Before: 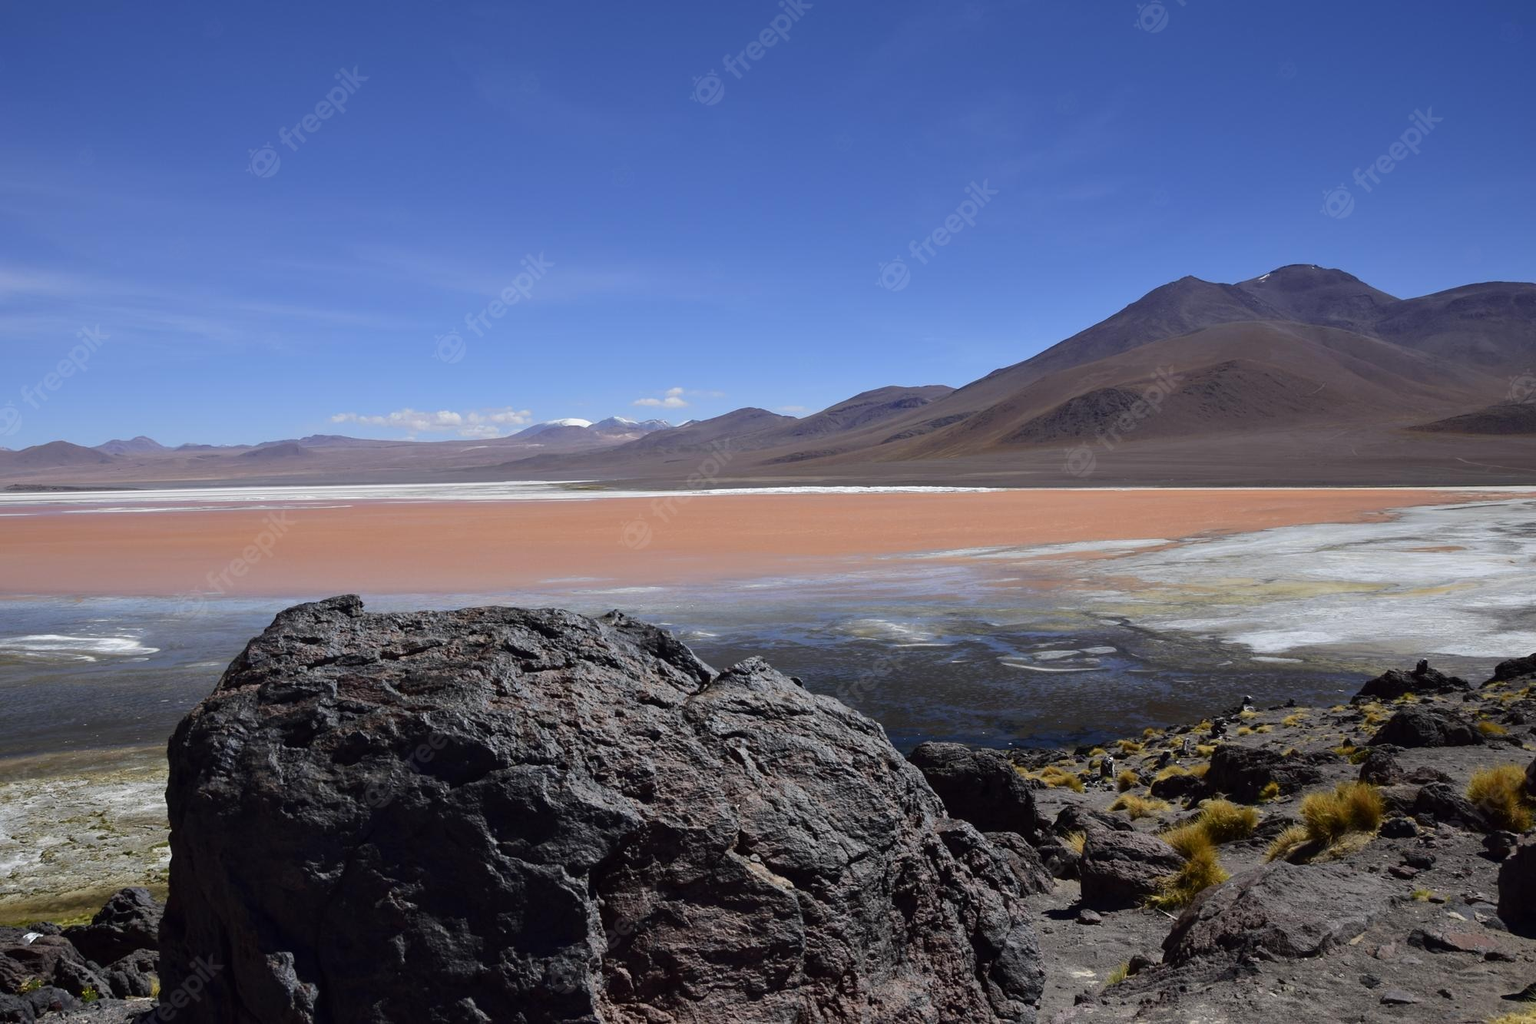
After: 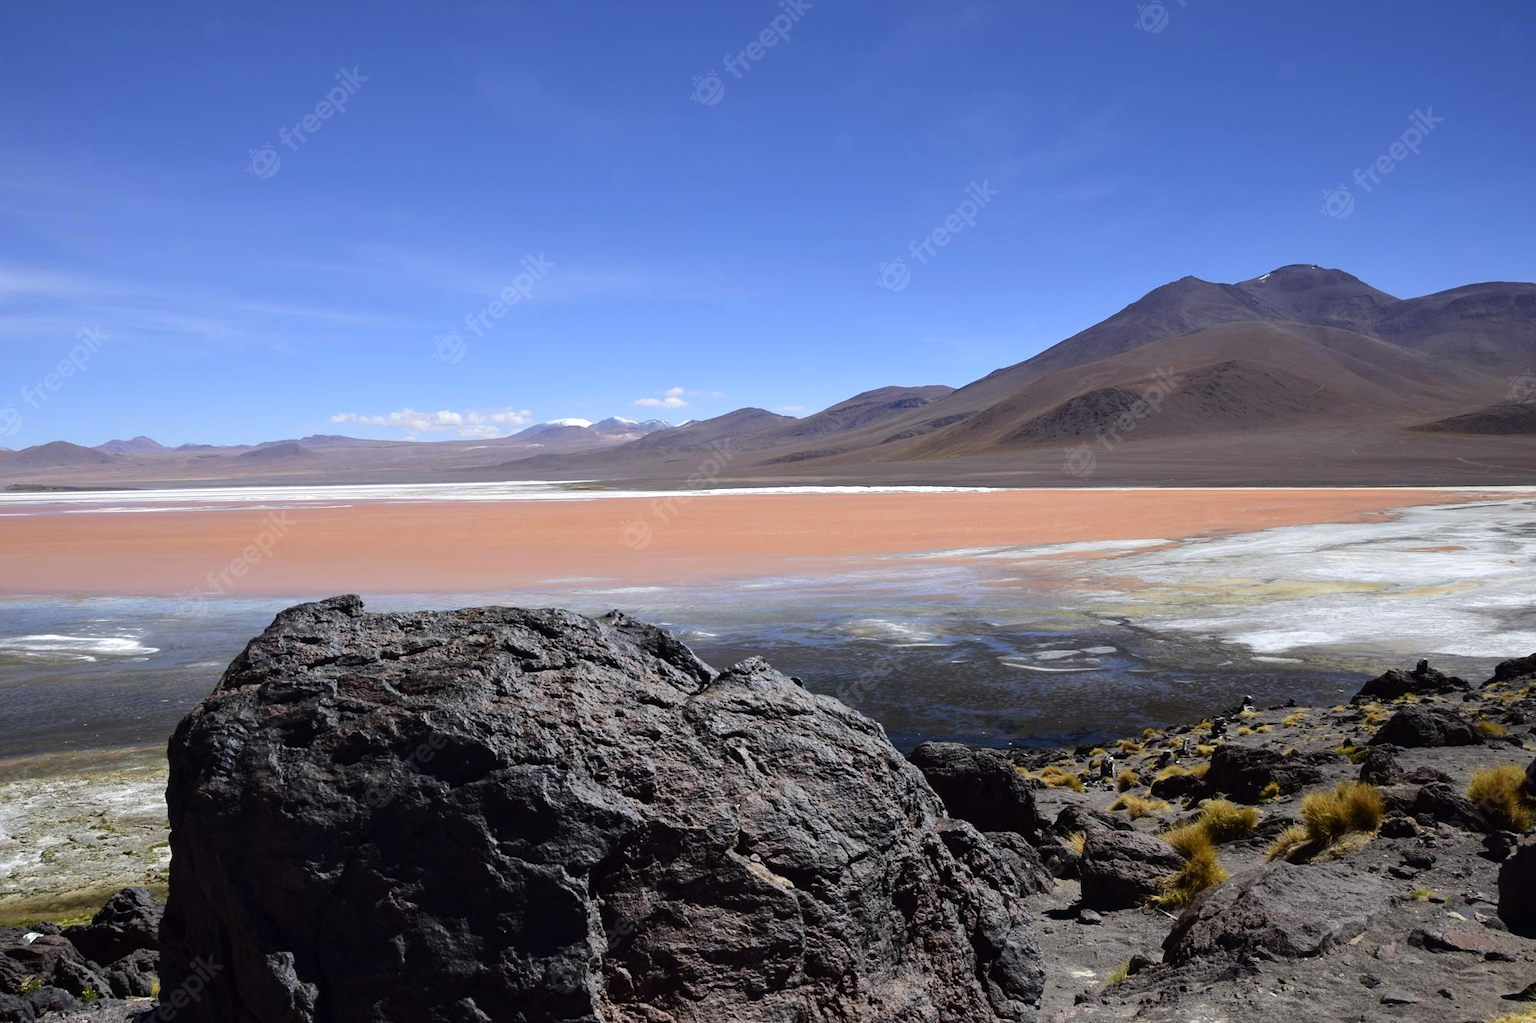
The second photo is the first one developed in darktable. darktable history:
tone equalizer: -8 EV -0.412 EV, -7 EV -0.397 EV, -6 EV -0.359 EV, -5 EV -0.239 EV, -3 EV 0.218 EV, -2 EV 0.347 EV, -1 EV 0.407 EV, +0 EV 0.425 EV
